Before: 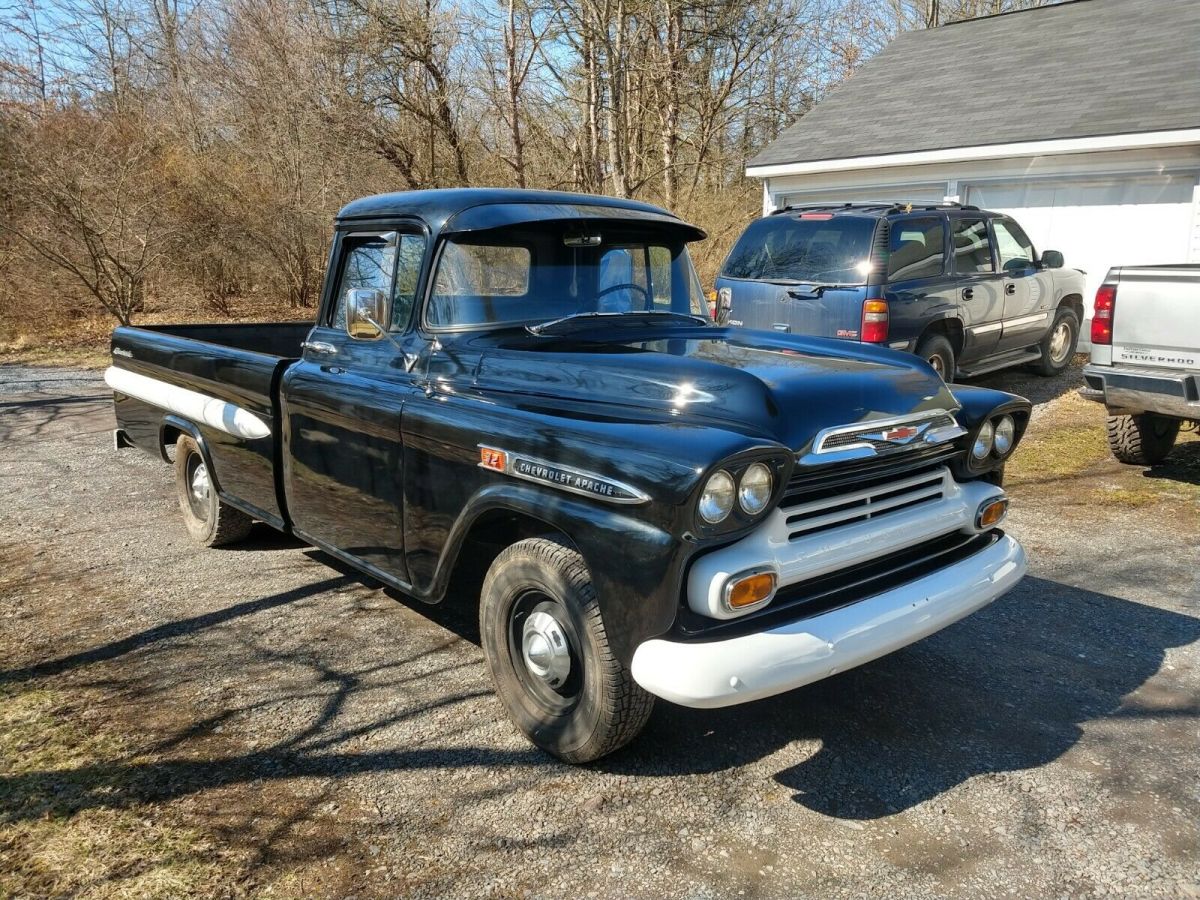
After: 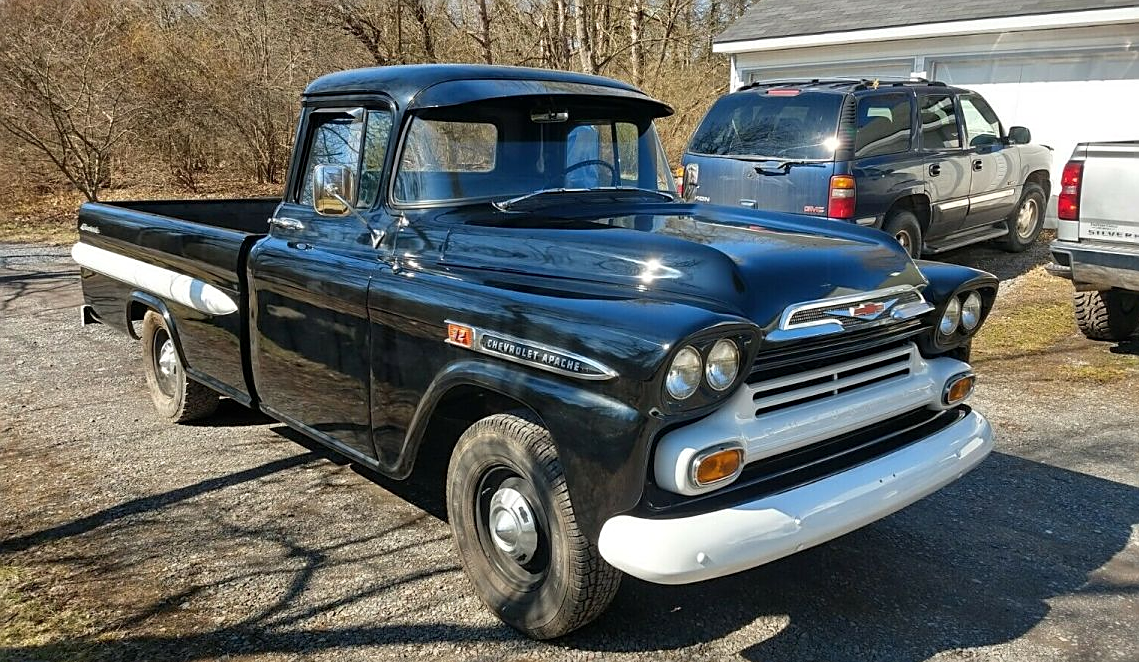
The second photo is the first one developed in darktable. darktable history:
crop and rotate: left 2.802%, top 13.8%, right 2.251%, bottom 12.619%
sharpen: on, module defaults
